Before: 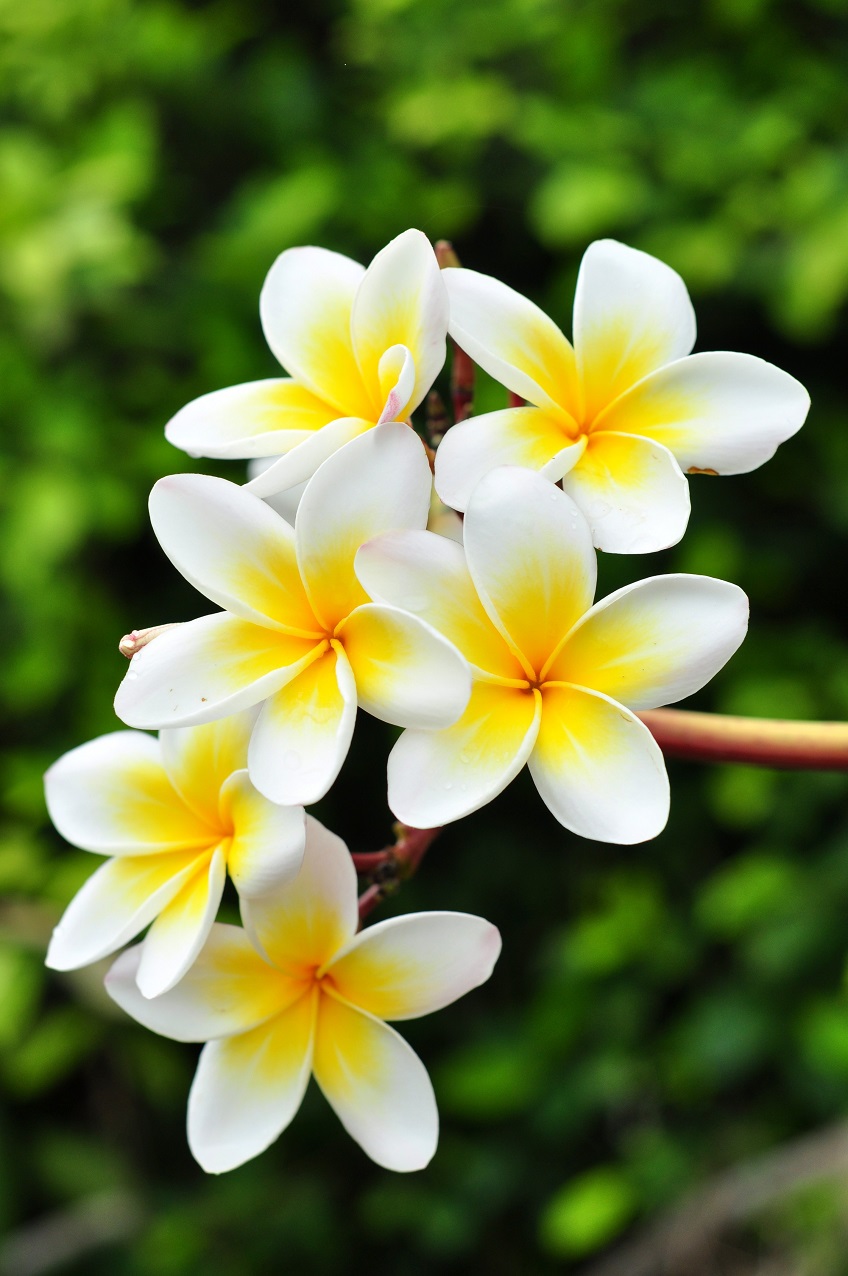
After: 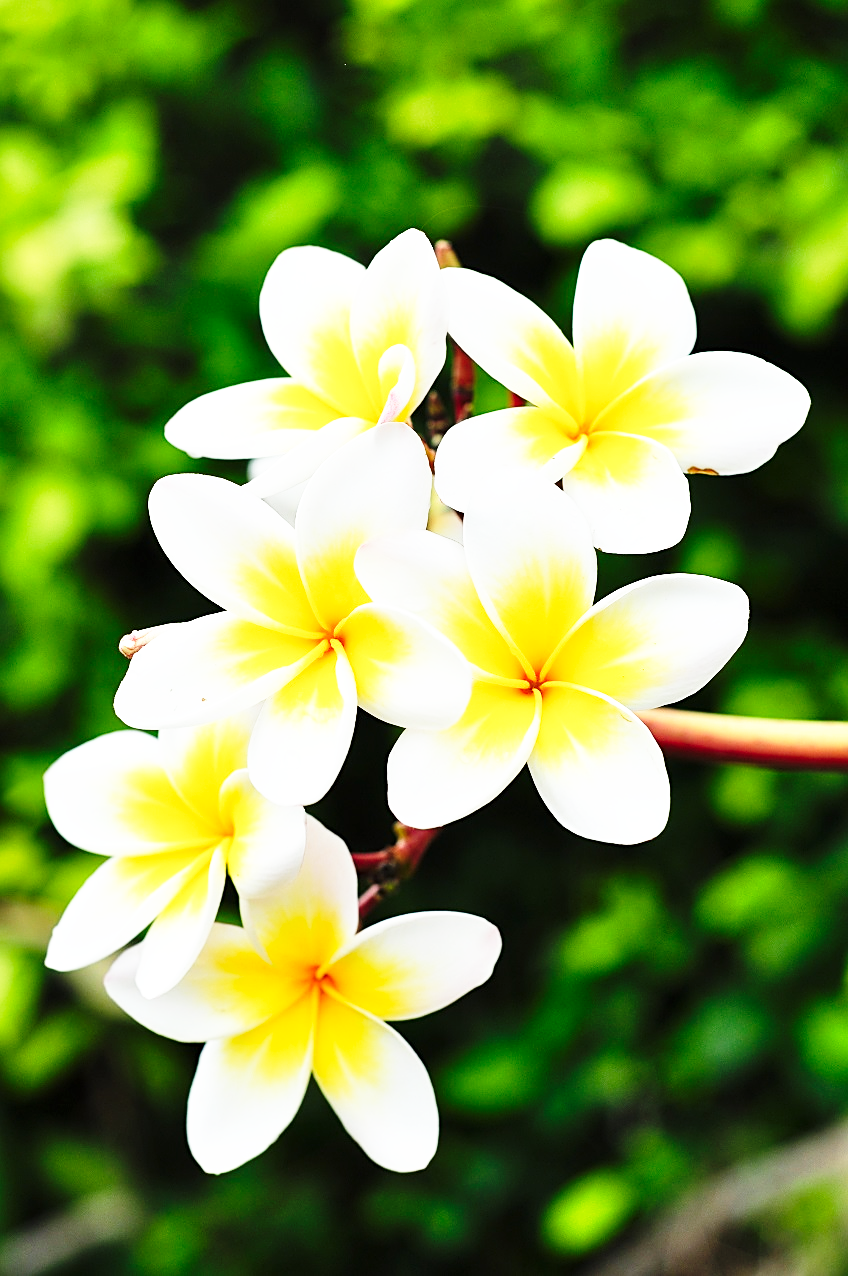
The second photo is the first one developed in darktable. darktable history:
sharpen: on, module defaults
base curve: curves: ch0 [(0, 0) (0.026, 0.03) (0.109, 0.232) (0.351, 0.748) (0.669, 0.968) (1, 1)], preserve colors none
